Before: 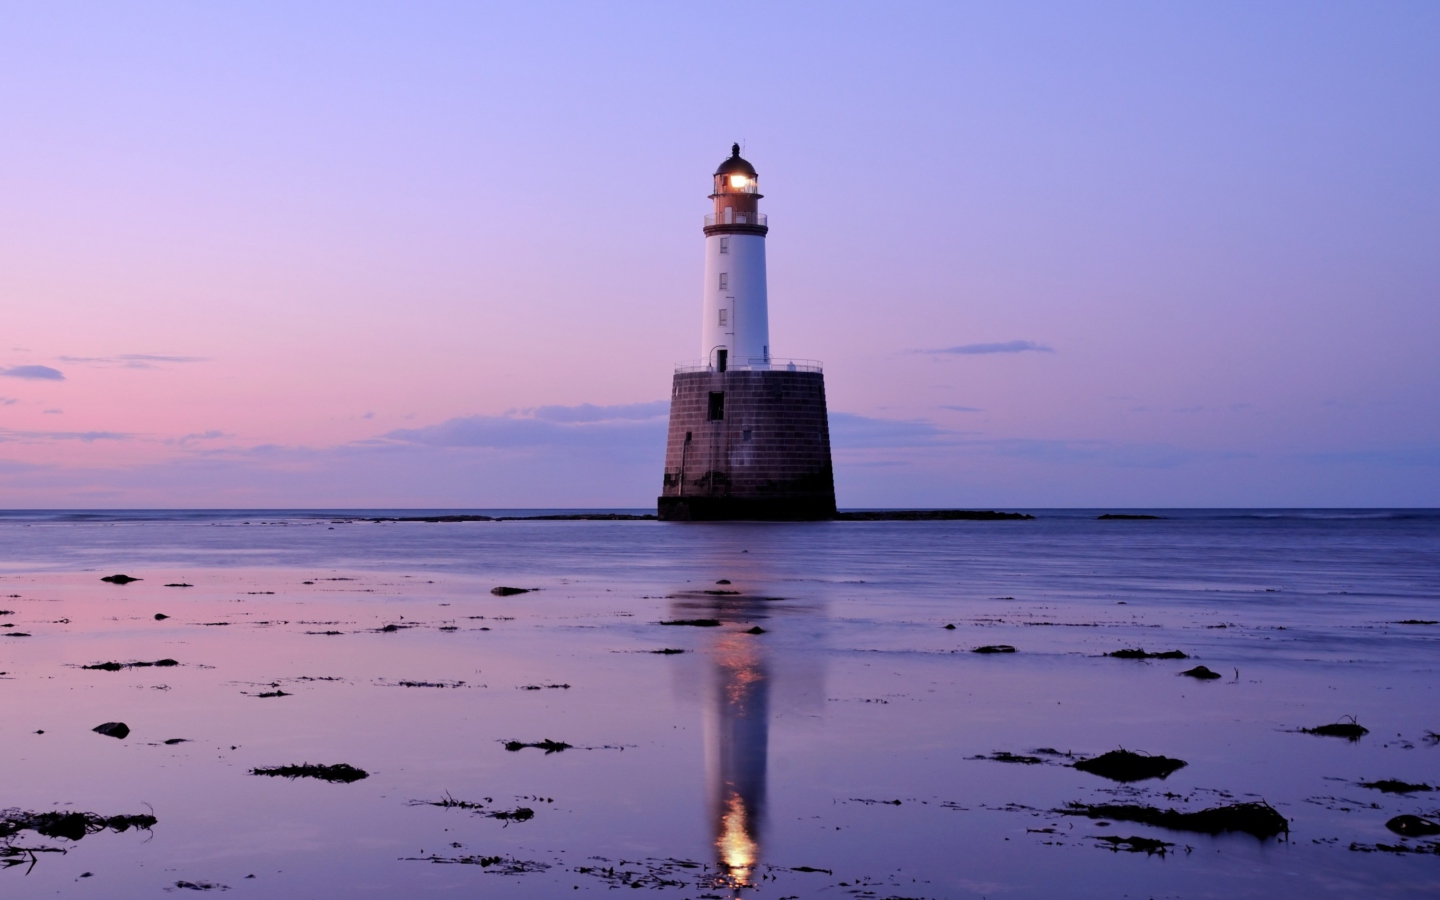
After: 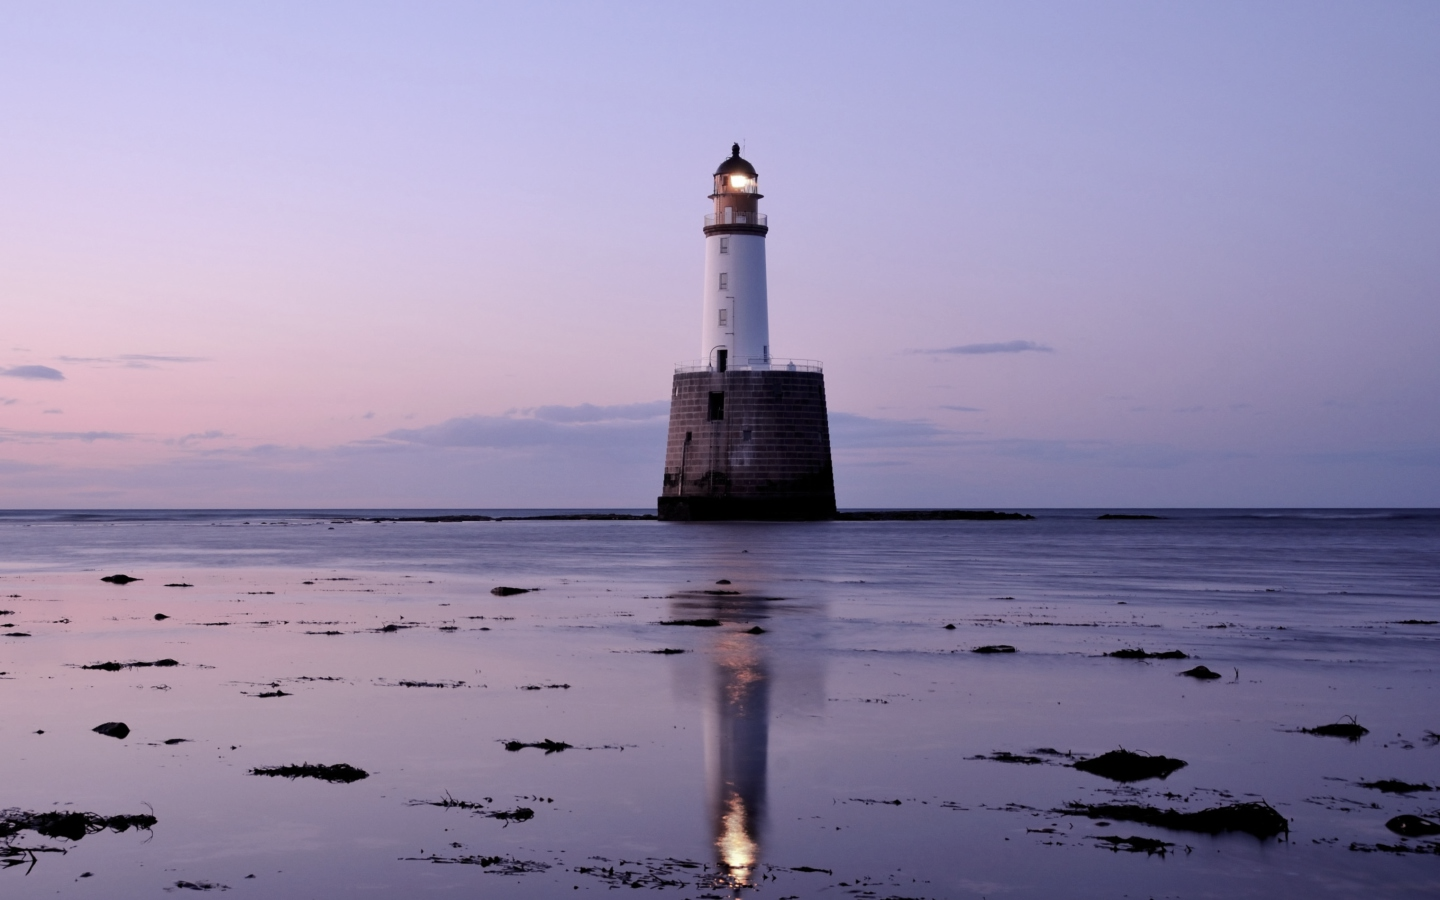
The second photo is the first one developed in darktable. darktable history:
contrast brightness saturation: contrast 0.103, saturation -0.361
